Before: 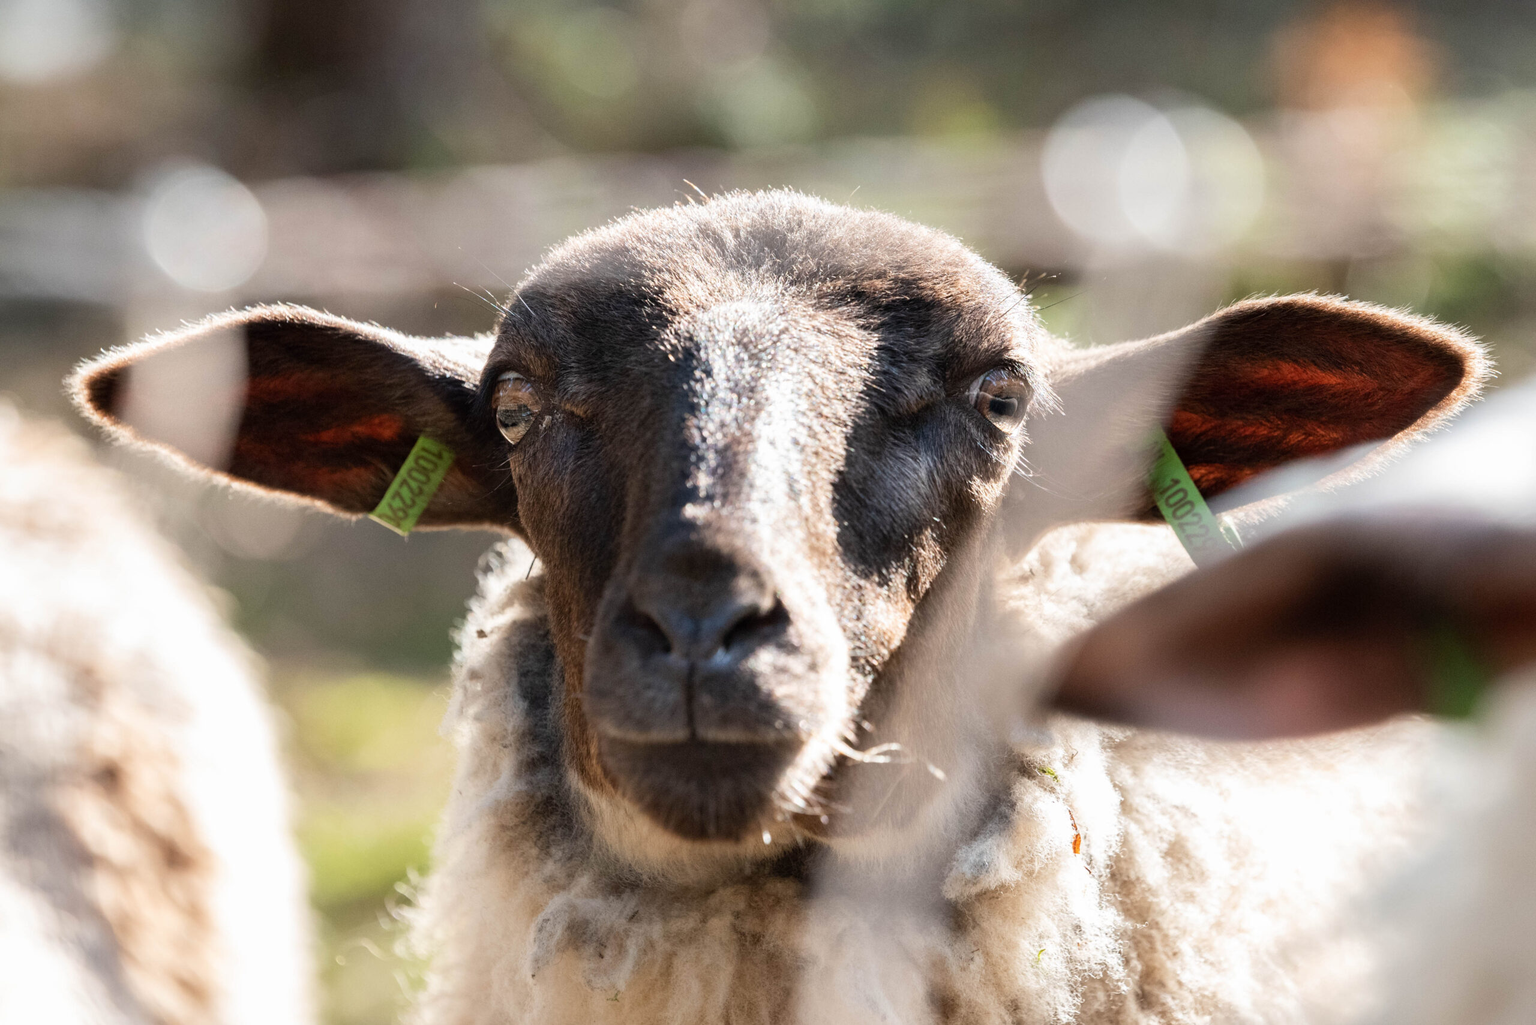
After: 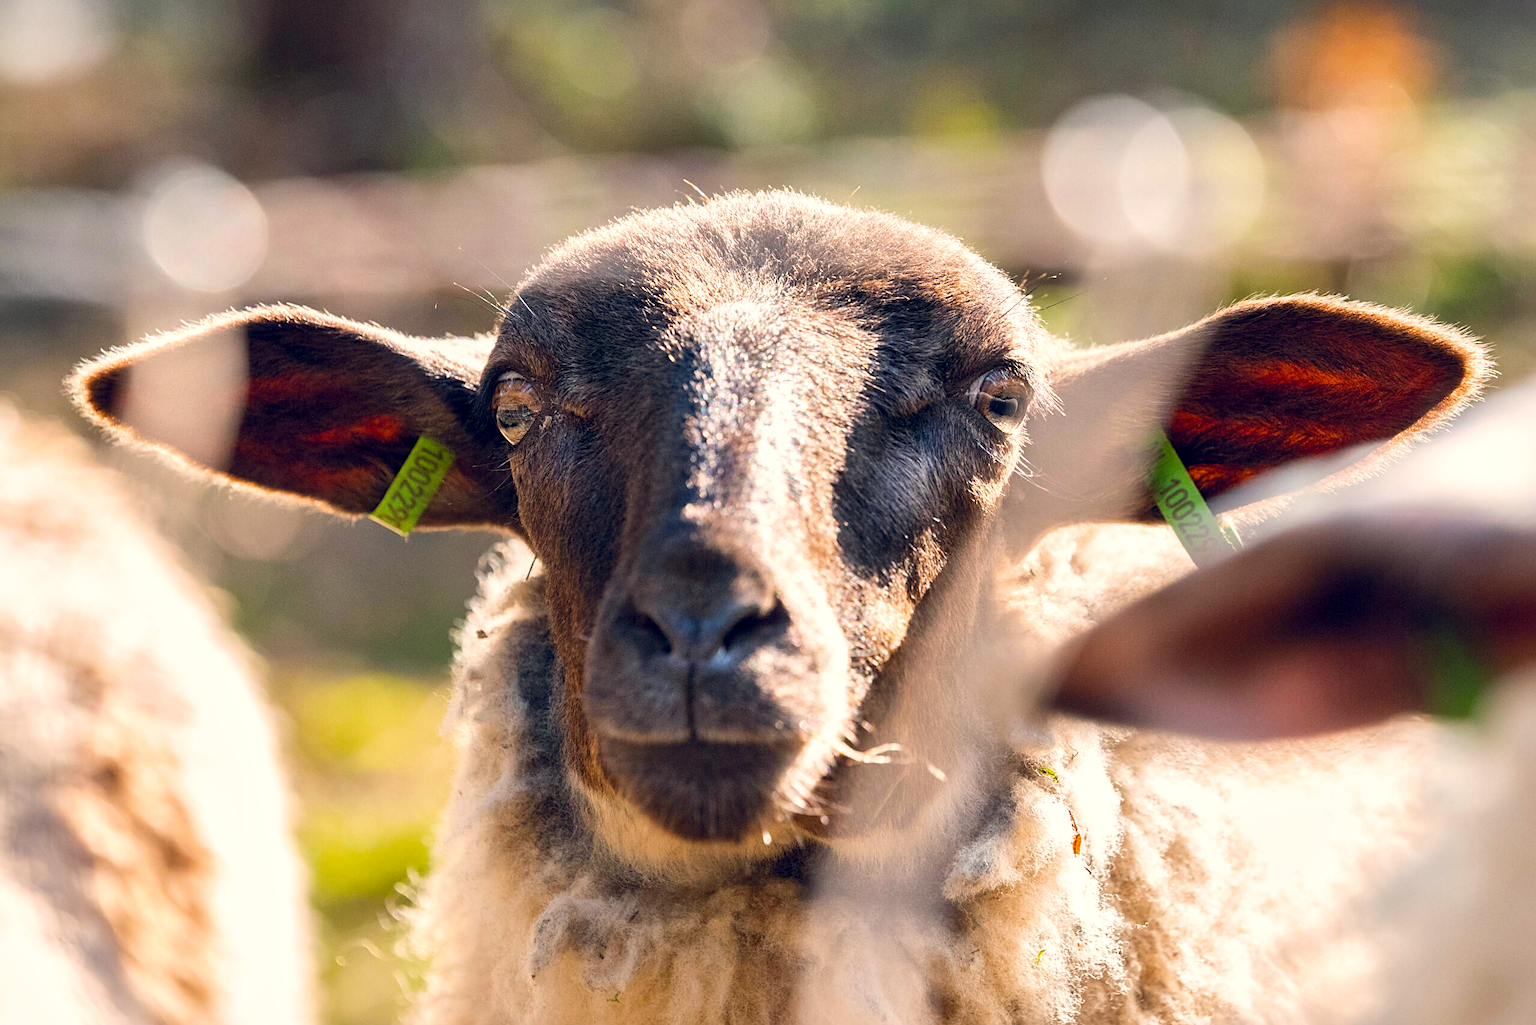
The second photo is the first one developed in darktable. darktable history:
sharpen: on, module defaults
color balance rgb: highlights gain › chroma 2.99%, highlights gain › hue 60.1°, global offset › chroma 0.1%, global offset › hue 253.33°, linear chroma grading › global chroma 14.55%, perceptual saturation grading › global saturation 30.198%, perceptual brilliance grading › highlights 7.32%, perceptual brilliance grading › mid-tones 4.243%, perceptual brilliance grading › shadows 1.844%, contrast -9.648%
local contrast: mode bilateral grid, contrast 20, coarseness 50, detail 130%, midtone range 0.2
